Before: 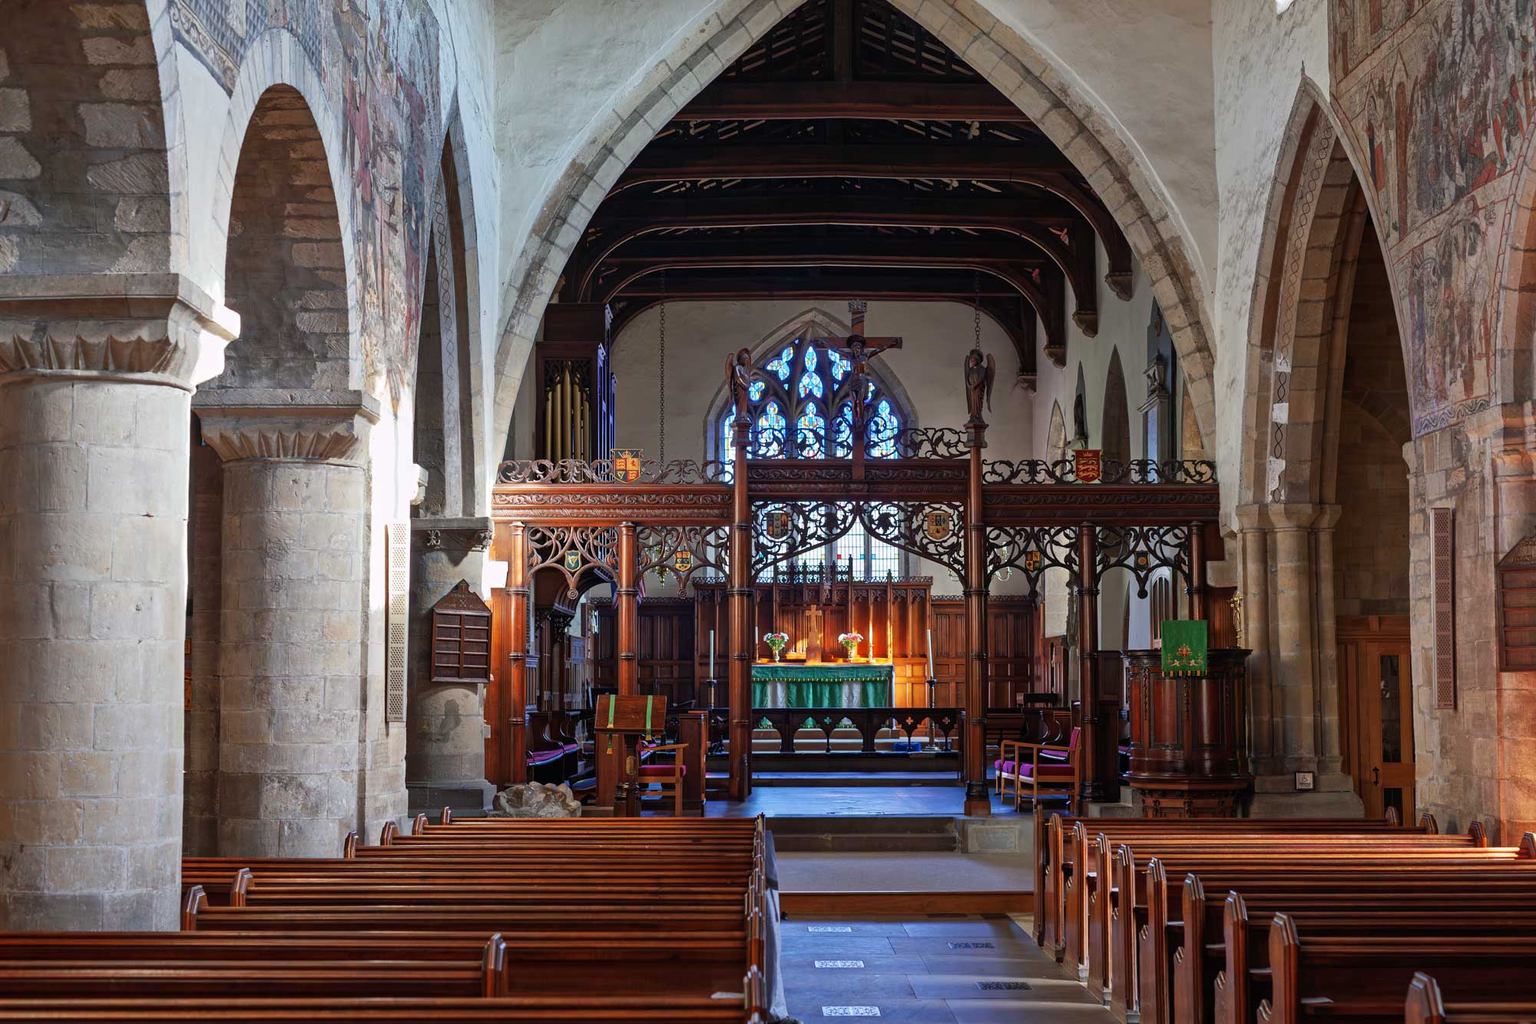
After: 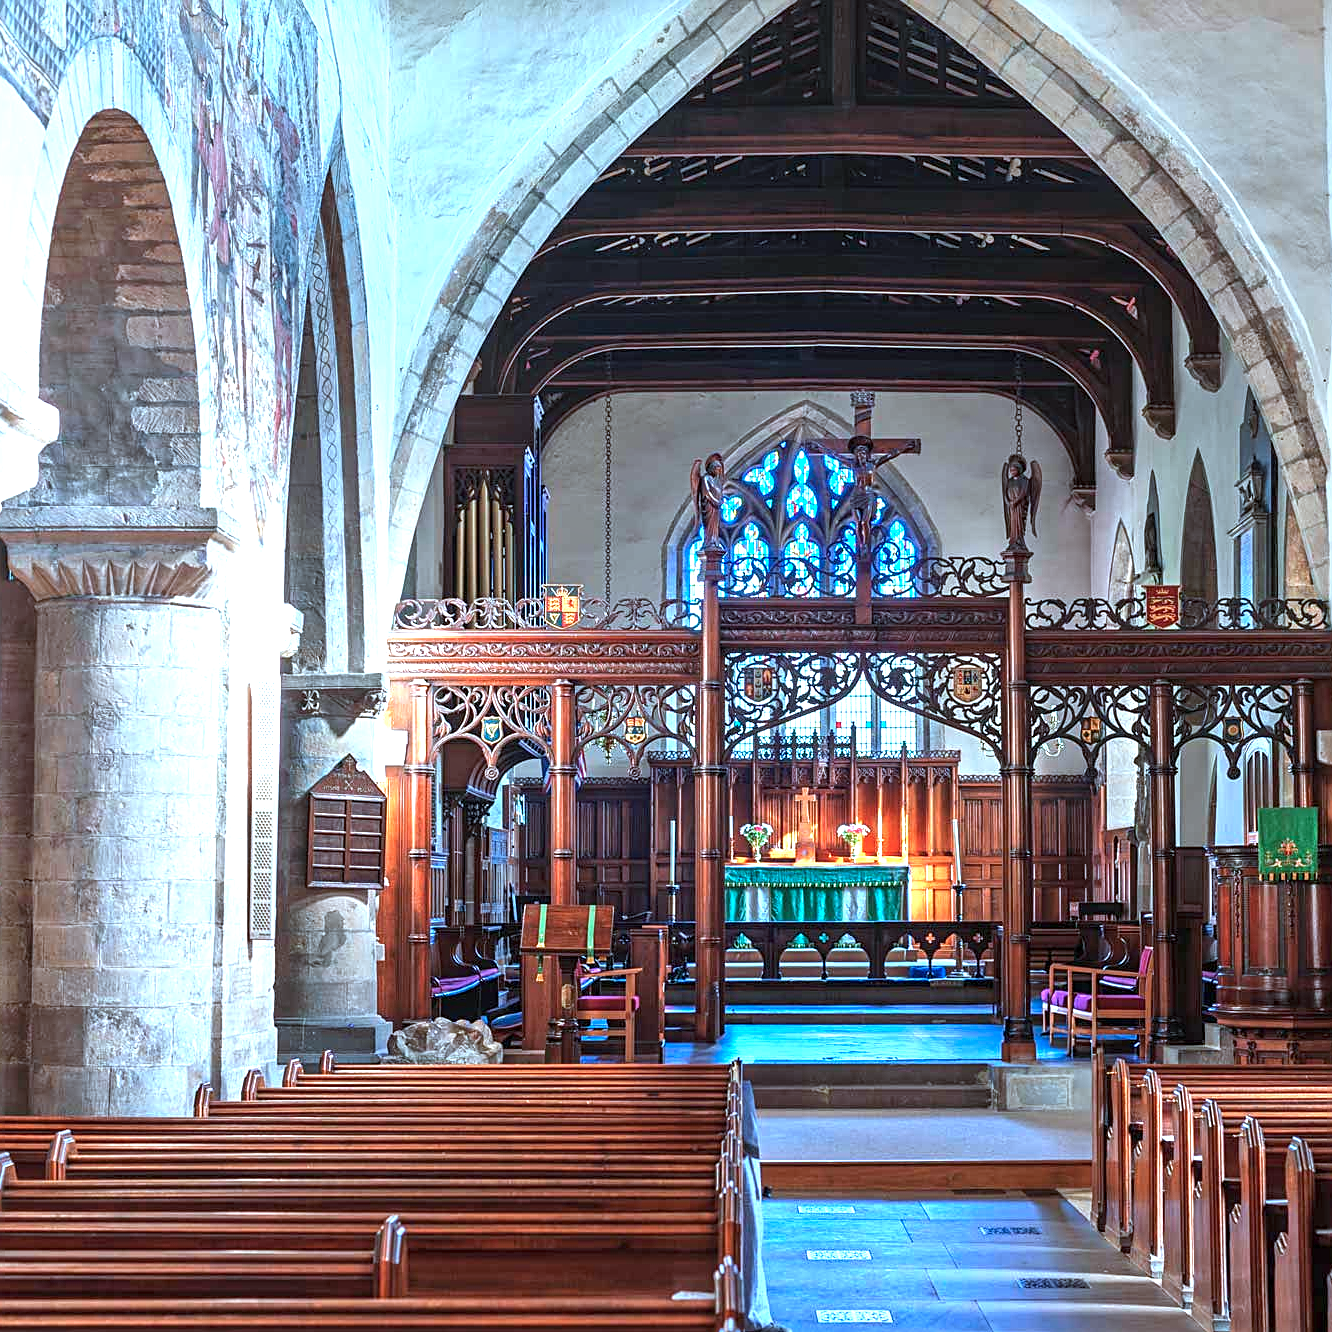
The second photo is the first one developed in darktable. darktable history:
sharpen: on, module defaults
exposure: black level correction 0, exposure 1.288 EV, compensate exposure bias true, compensate highlight preservation false
crop and rotate: left 12.724%, right 20.664%
local contrast: on, module defaults
color correction: highlights a* -9.63, highlights b* -21.3
